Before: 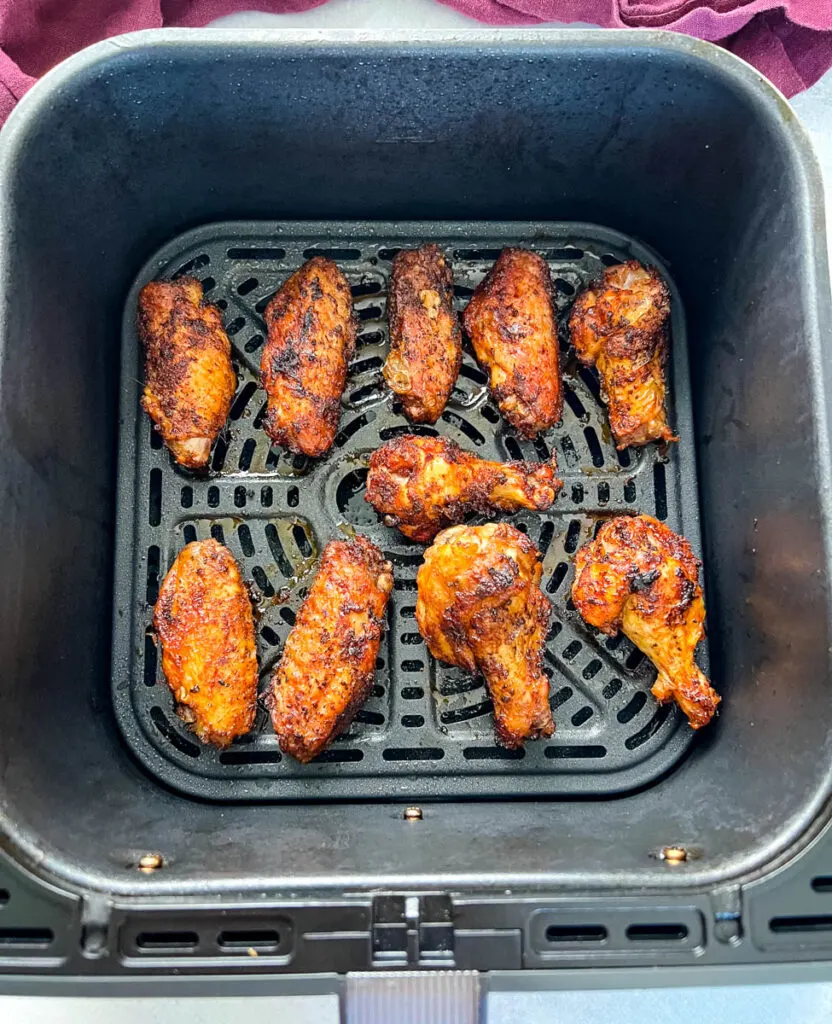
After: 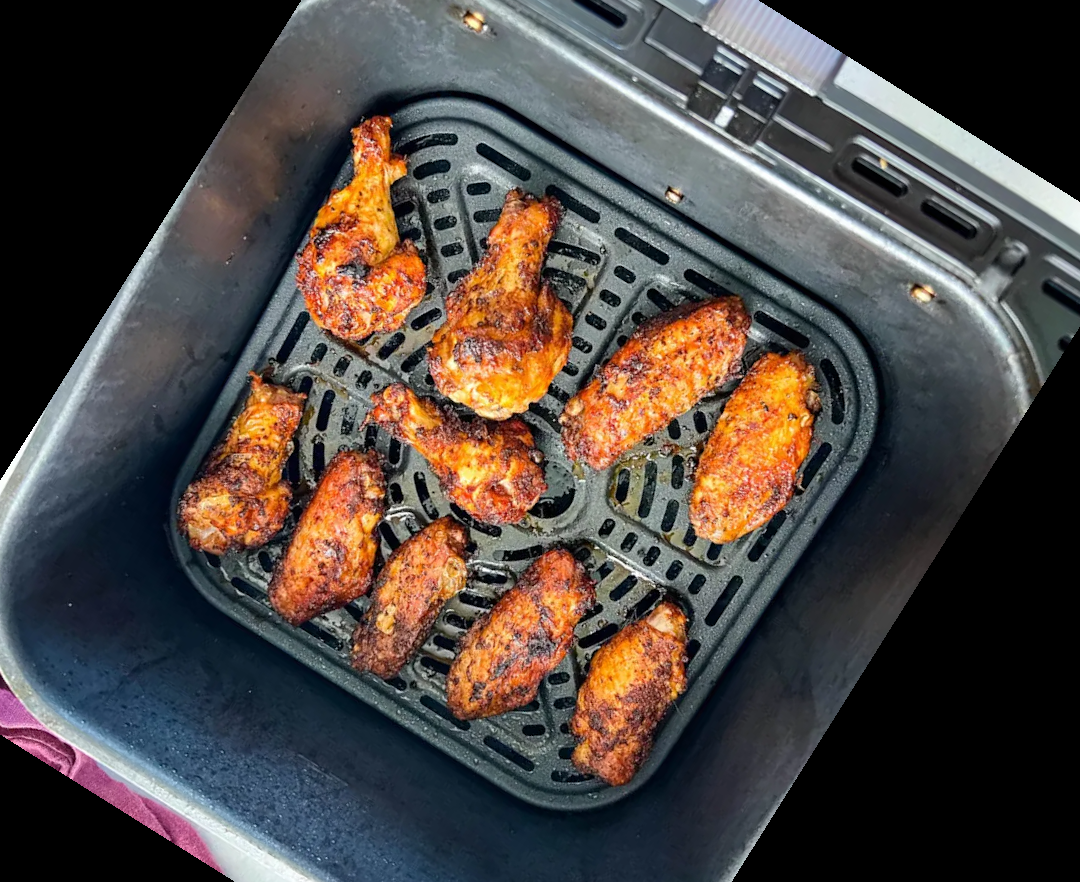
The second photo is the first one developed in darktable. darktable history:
crop and rotate: angle 147.9°, left 9.092%, top 15.677%, right 4.387%, bottom 16.97%
